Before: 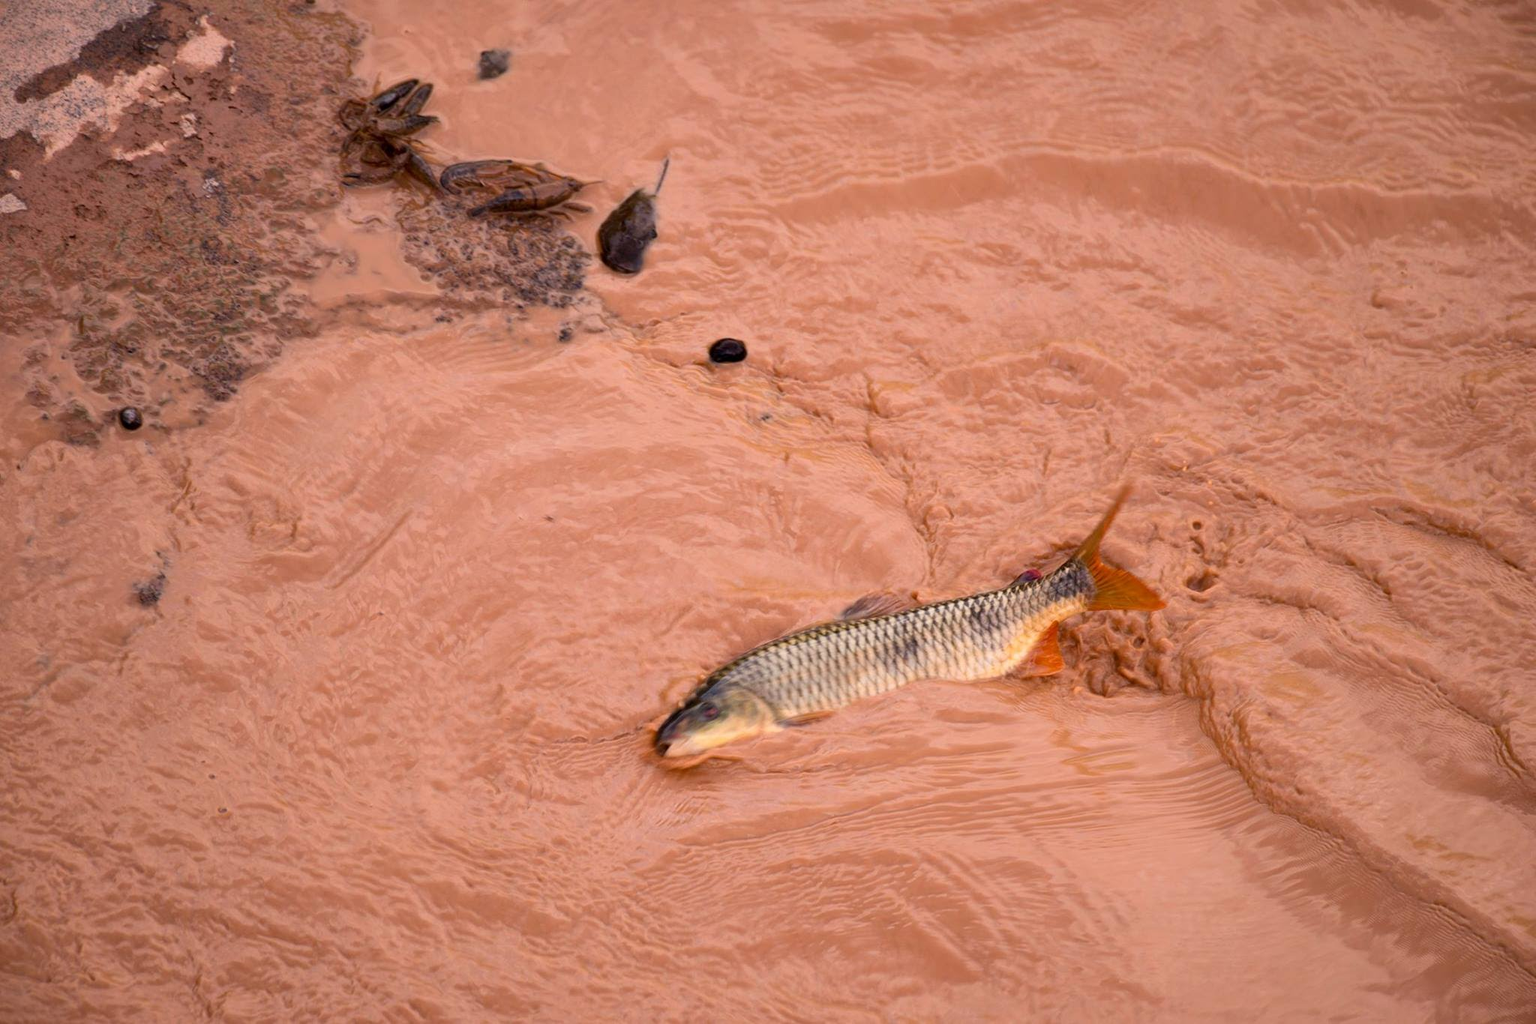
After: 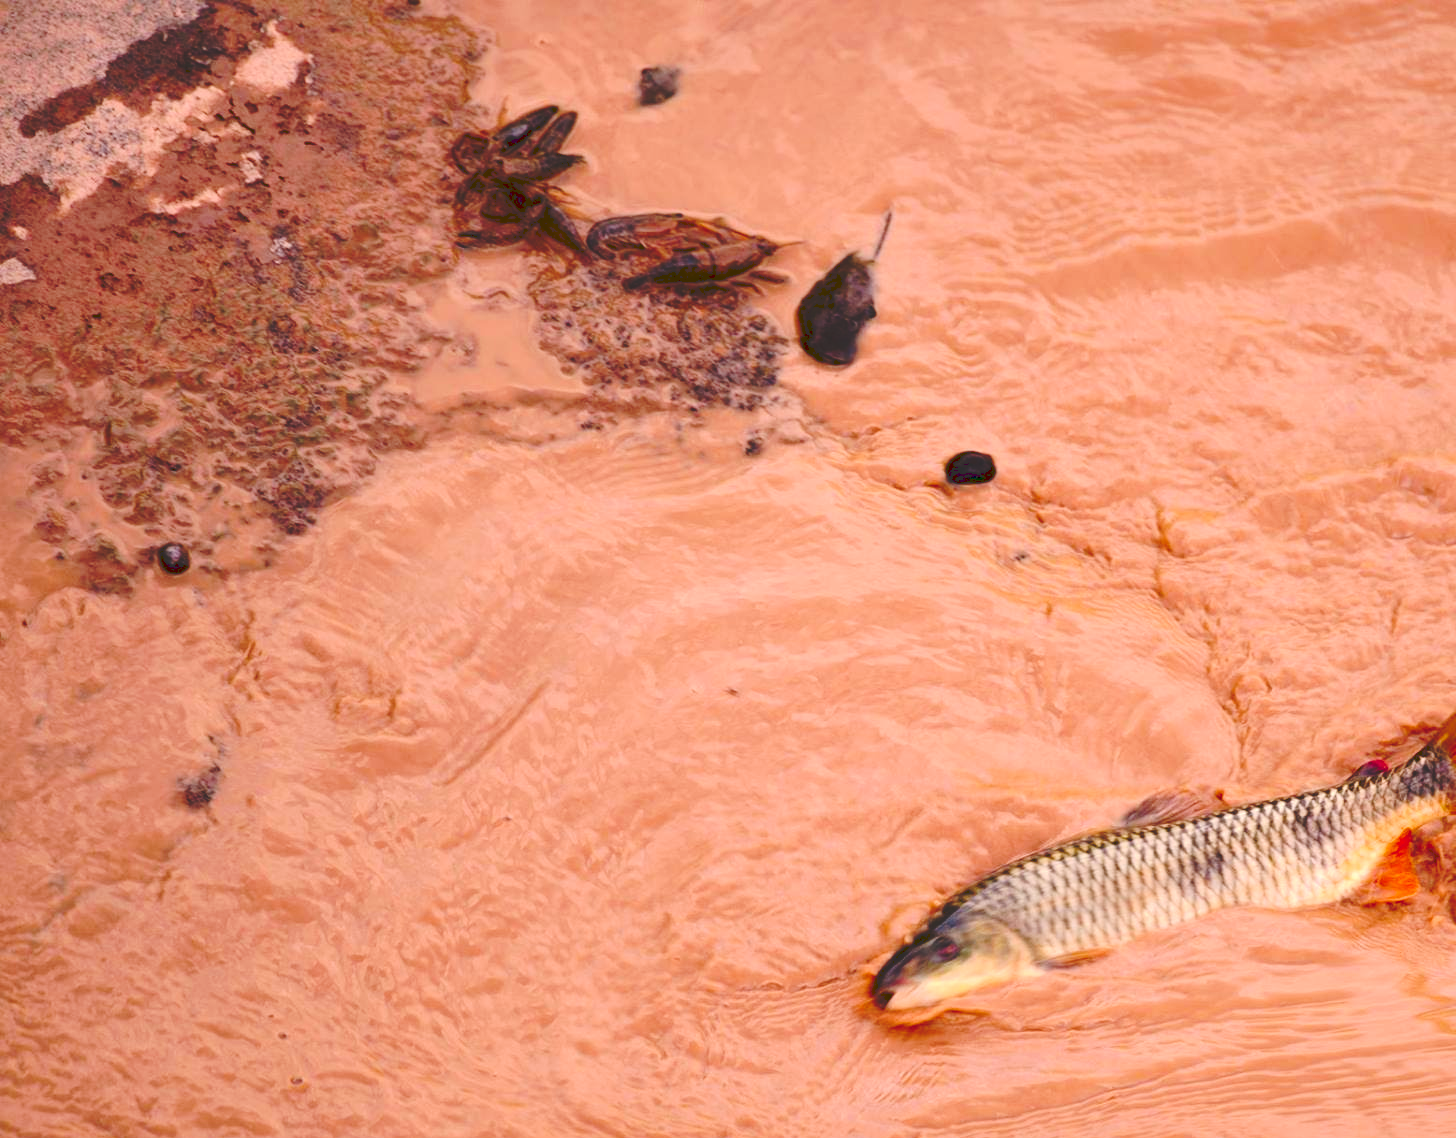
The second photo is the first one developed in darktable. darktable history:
crop: right 28.885%, bottom 16.626%
color correction: highlights a* 3.22, highlights b* 1.93, saturation 1.19
tone curve: curves: ch0 [(0, 0) (0.003, 0.177) (0.011, 0.177) (0.025, 0.176) (0.044, 0.178) (0.069, 0.186) (0.1, 0.194) (0.136, 0.203) (0.177, 0.223) (0.224, 0.255) (0.277, 0.305) (0.335, 0.383) (0.399, 0.467) (0.468, 0.546) (0.543, 0.616) (0.623, 0.694) (0.709, 0.764) (0.801, 0.834) (0.898, 0.901) (1, 1)], preserve colors none
exposure: exposure 0.4 EV, compensate highlight preservation false
contrast brightness saturation: brightness -0.09
